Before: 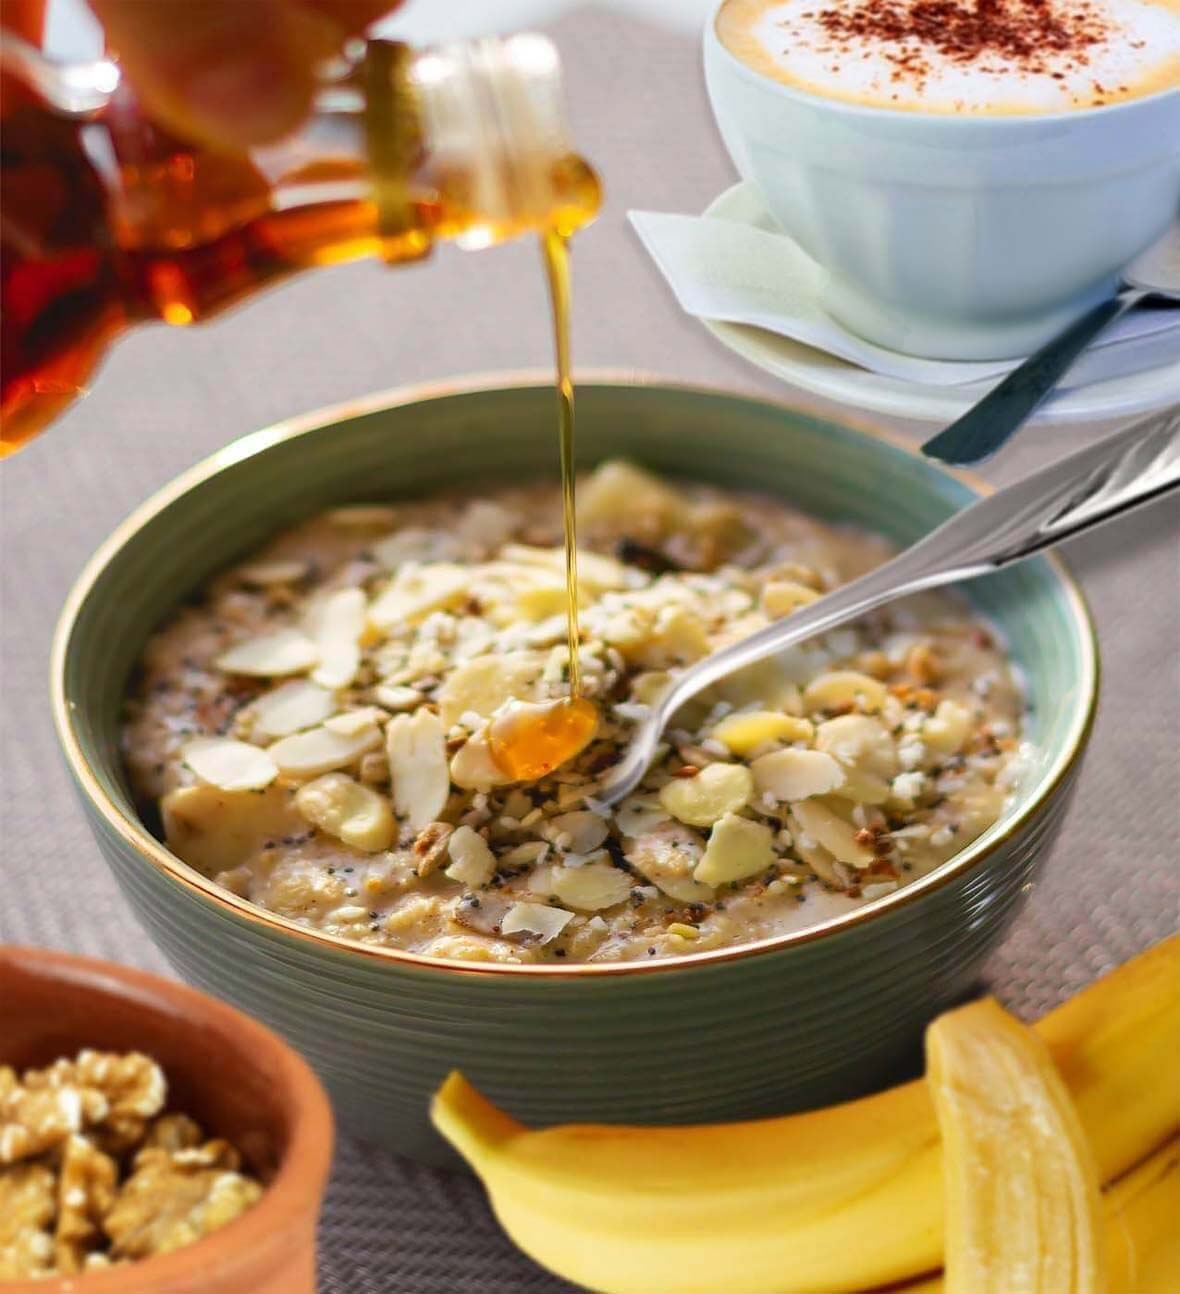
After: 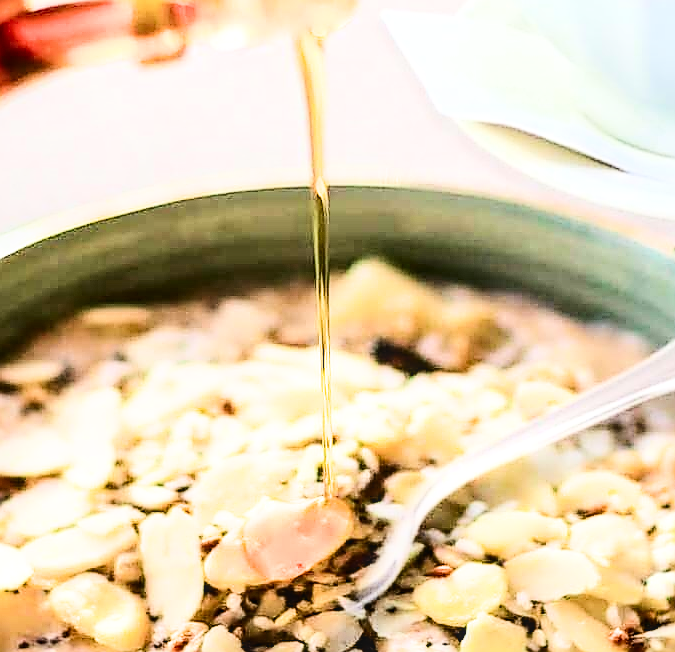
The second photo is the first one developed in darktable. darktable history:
sharpen: radius 1.4, amount 1.25, threshold 0.7
crop: left 20.932%, top 15.471%, right 21.848%, bottom 34.081%
tone equalizer: -8 EV -1.08 EV, -7 EV -1.01 EV, -6 EV -0.867 EV, -5 EV -0.578 EV, -3 EV 0.578 EV, -2 EV 0.867 EV, -1 EV 1.01 EV, +0 EV 1.08 EV, edges refinement/feathering 500, mask exposure compensation -1.57 EV, preserve details no
contrast brightness saturation: contrast 0.28
local contrast: on, module defaults
filmic rgb: black relative exposure -7.65 EV, white relative exposure 4.56 EV, hardness 3.61
exposure: exposure 1 EV, compensate highlight preservation false
